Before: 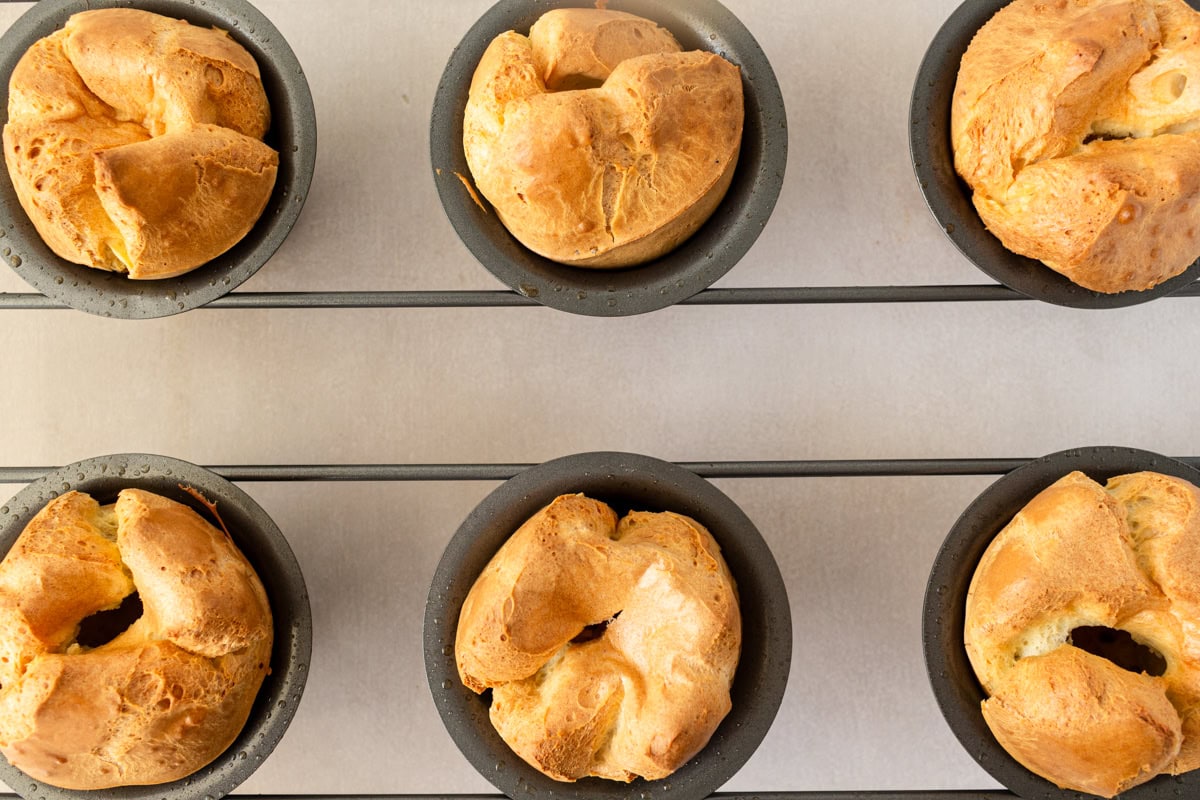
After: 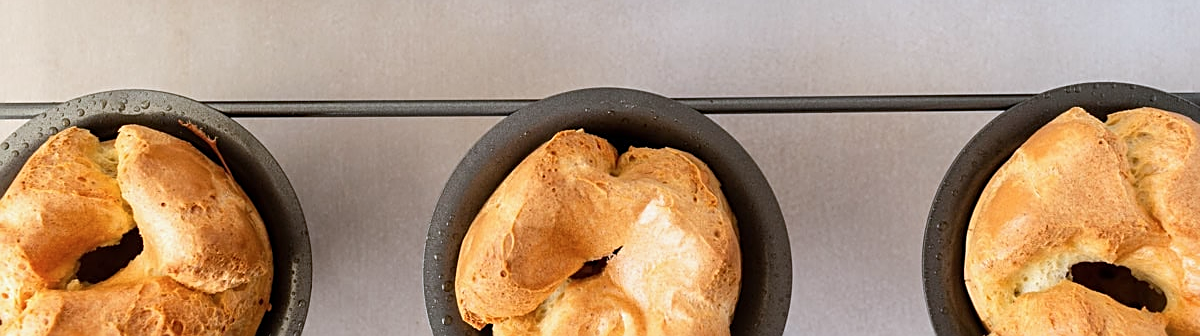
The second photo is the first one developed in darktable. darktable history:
crop: top 45.619%, bottom 12.269%
color correction: highlights a* -0.741, highlights b* -8.52
sharpen: on, module defaults
